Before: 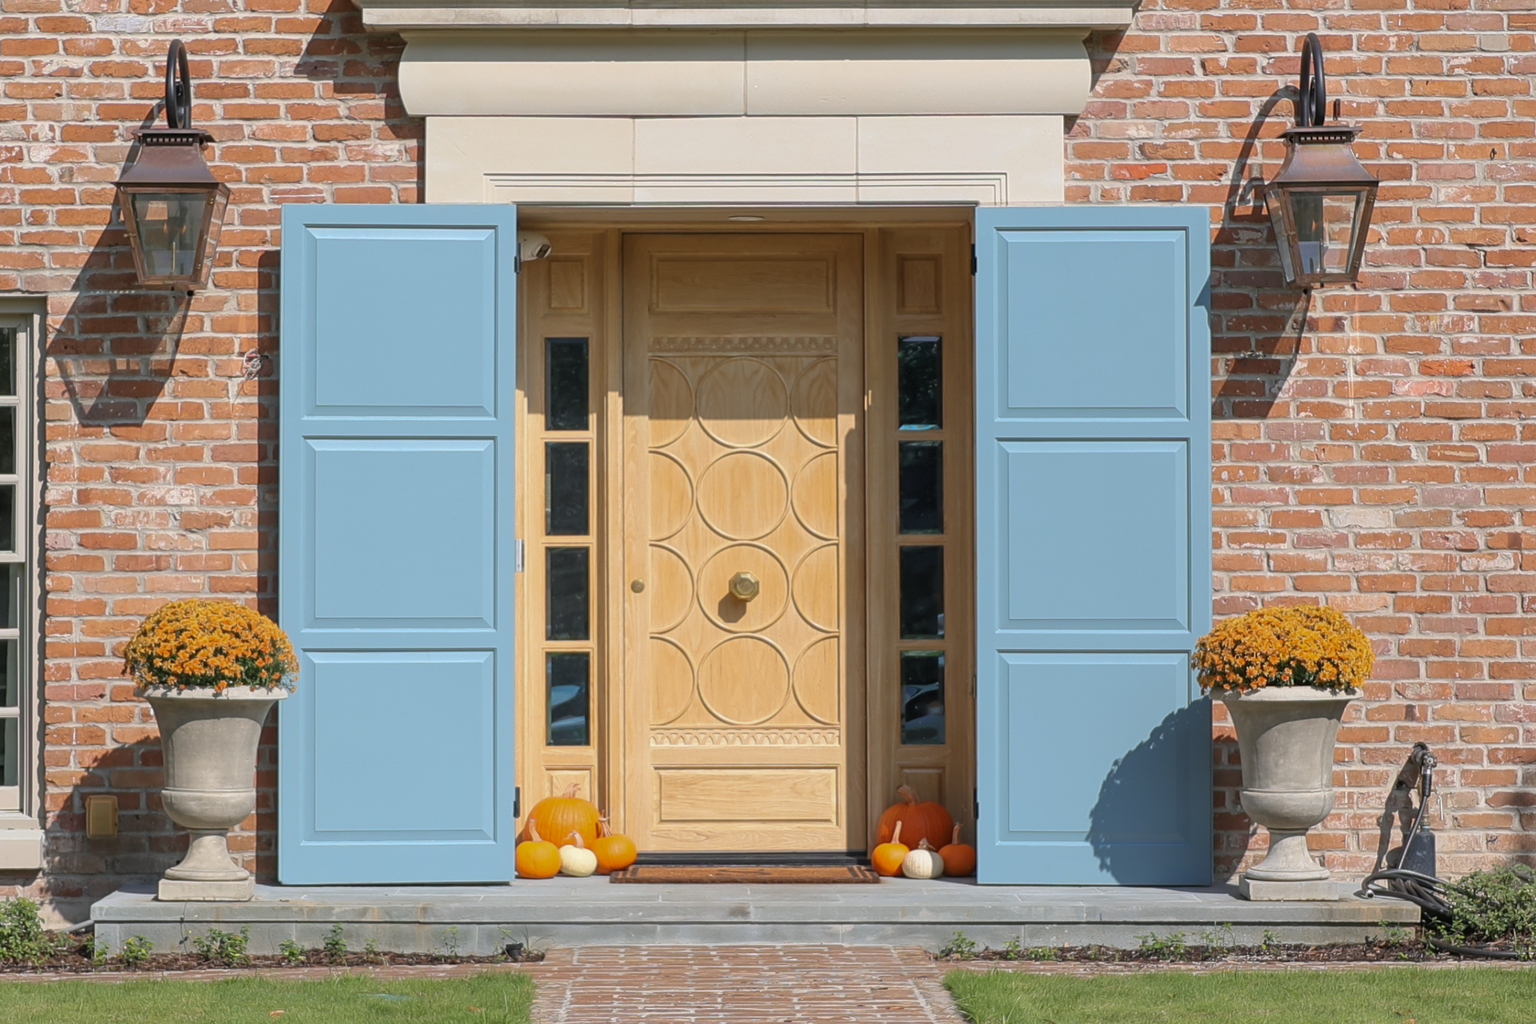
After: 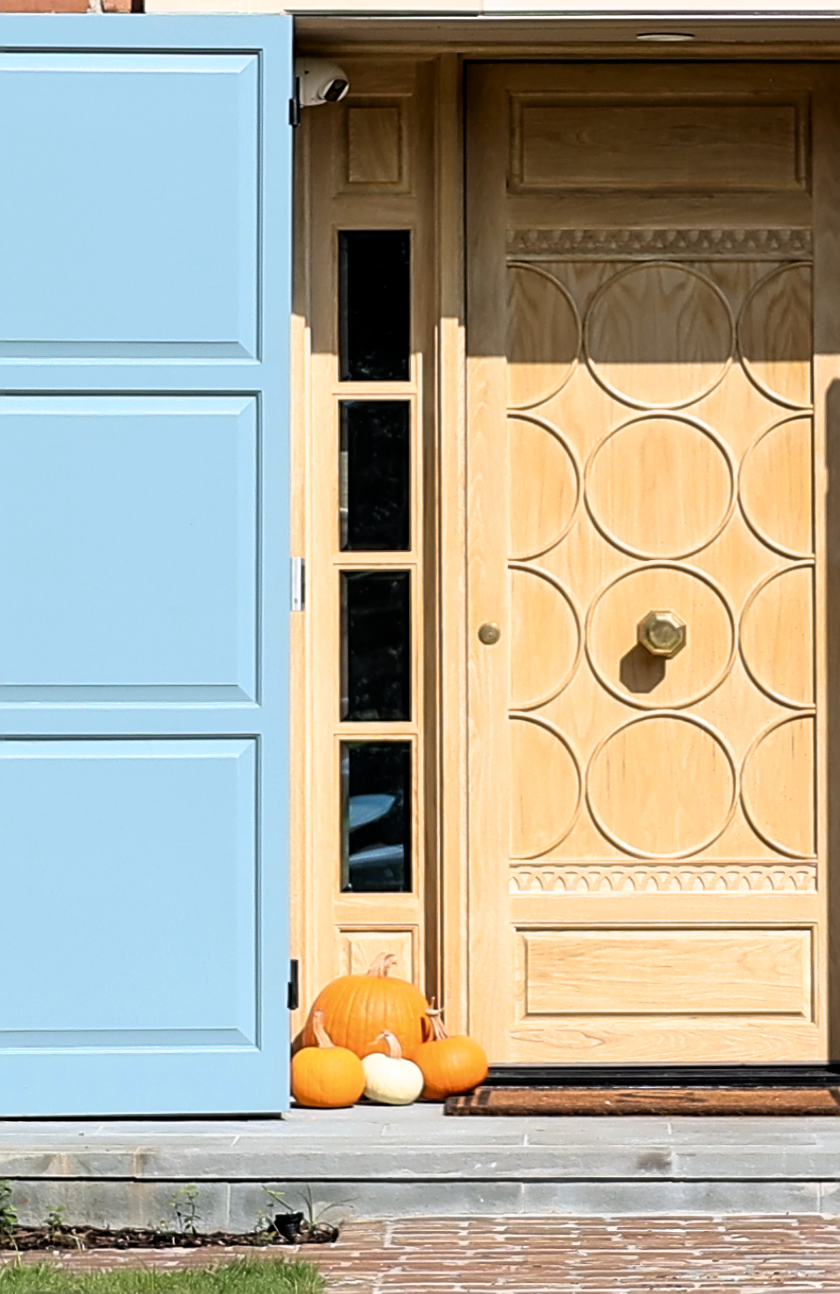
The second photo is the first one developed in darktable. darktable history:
sharpen: amount 0.494
tone equalizer: on, module defaults
contrast brightness saturation: contrast 0.146, brightness -0.015, saturation 0.101
crop and rotate: left 21.901%, top 19.093%, right 44.352%, bottom 2.982%
exposure: compensate highlight preservation false
filmic rgb: black relative exposure -3.5 EV, white relative exposure 2.27 EV, hardness 3.4
